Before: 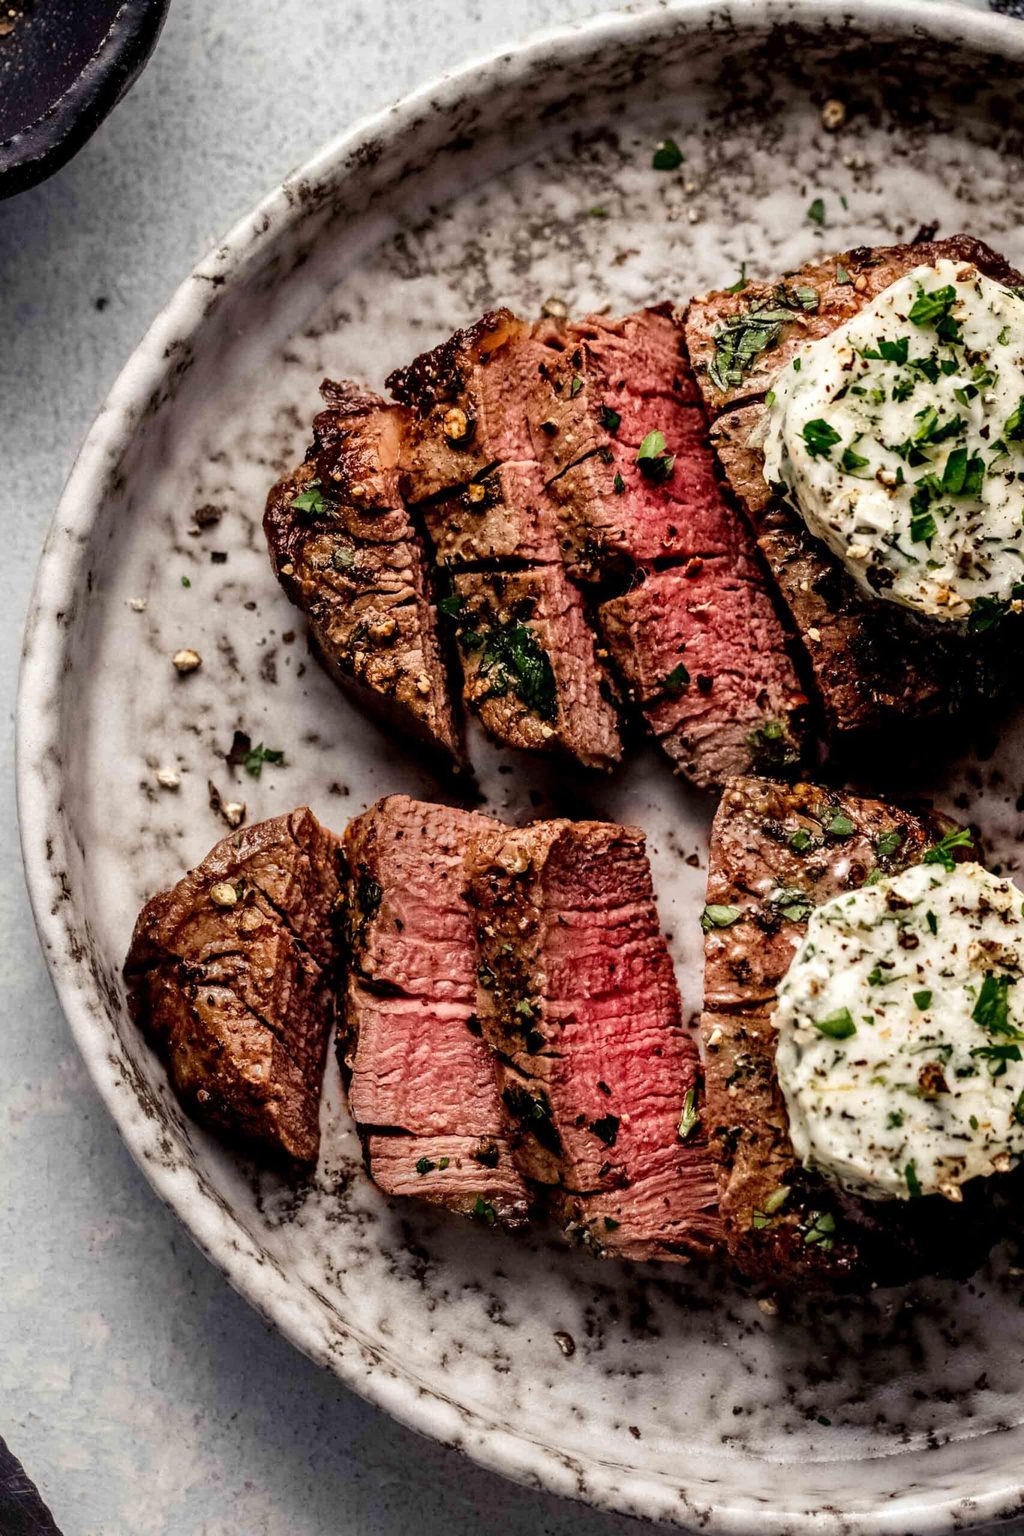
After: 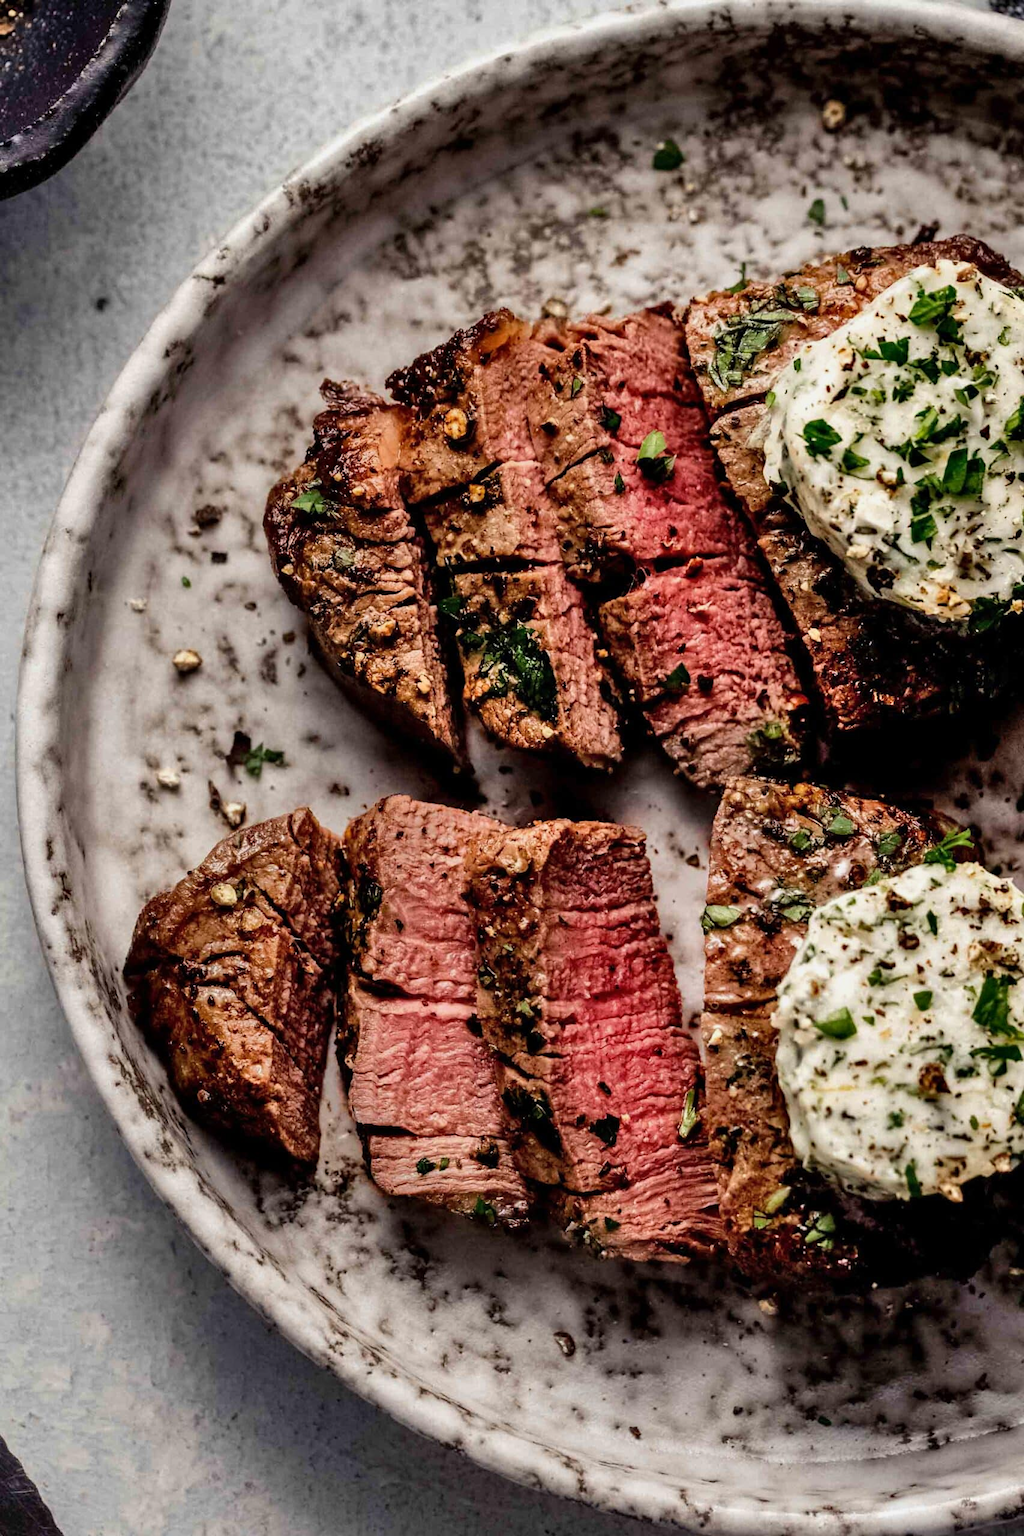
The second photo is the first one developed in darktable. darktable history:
exposure: exposure -0.151 EV, compensate highlight preservation false
shadows and highlights: soften with gaussian
